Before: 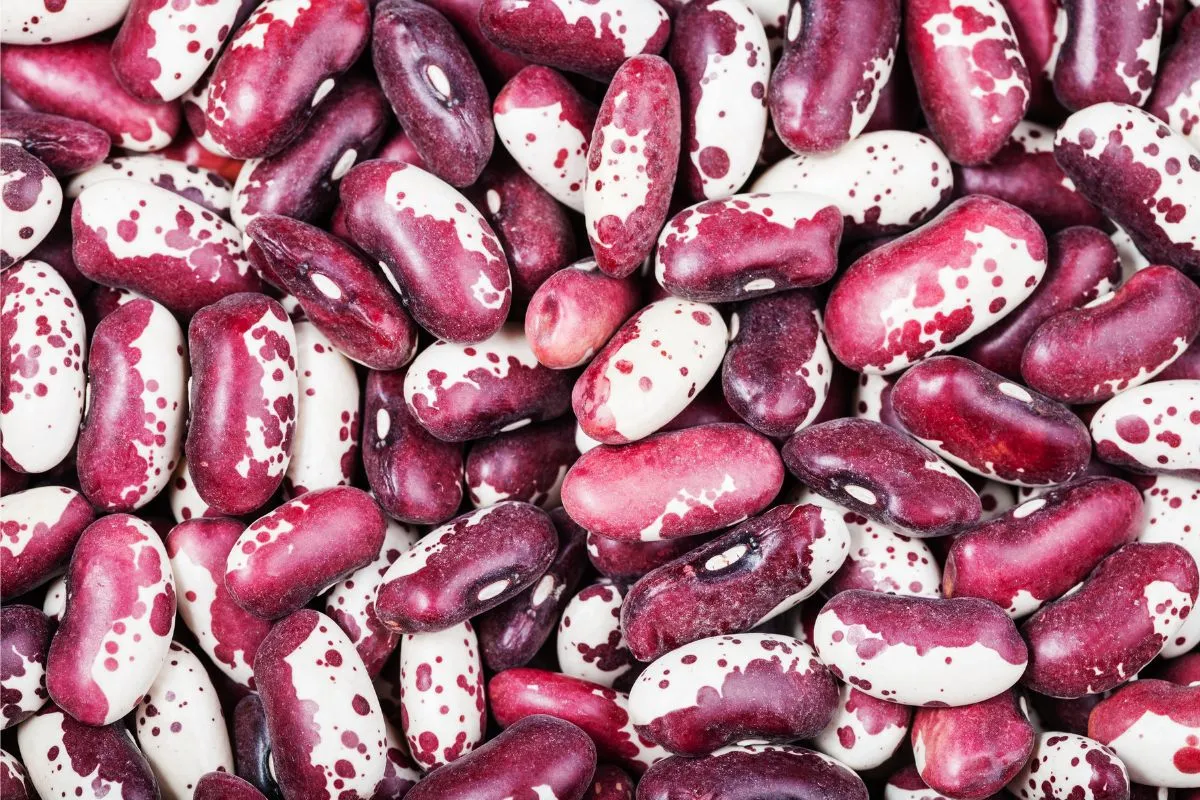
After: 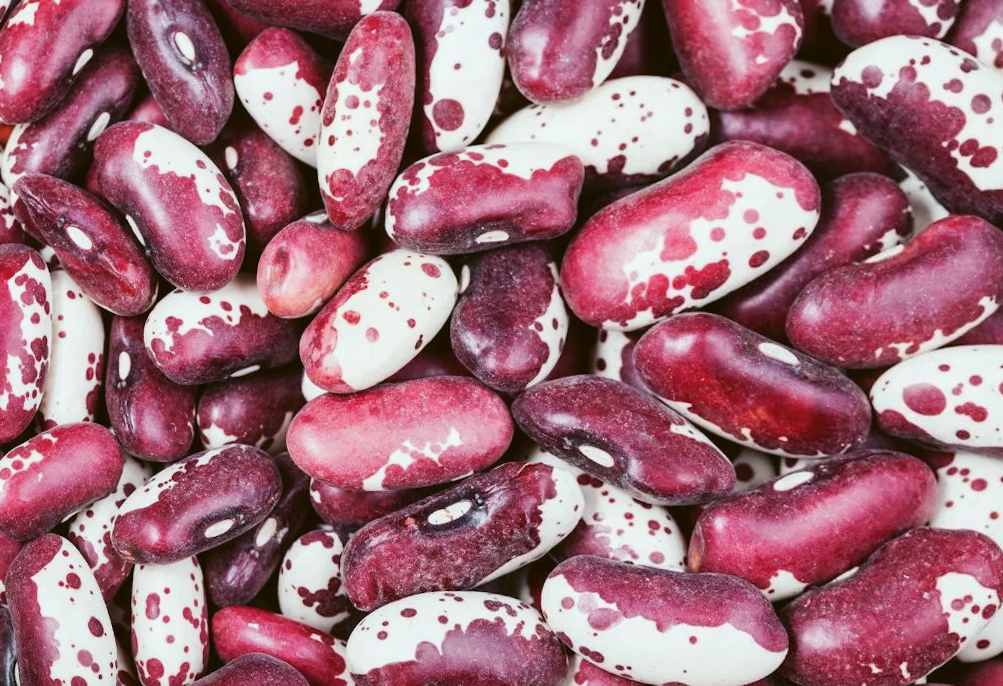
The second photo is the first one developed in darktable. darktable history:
color balance: lift [1.004, 1.002, 1.002, 0.998], gamma [1, 1.007, 1.002, 0.993], gain [1, 0.977, 1.013, 1.023], contrast -3.64%
rotate and perspective: rotation 1.69°, lens shift (vertical) -0.023, lens shift (horizontal) -0.291, crop left 0.025, crop right 0.988, crop top 0.092, crop bottom 0.842
crop and rotate: left 14.584%
